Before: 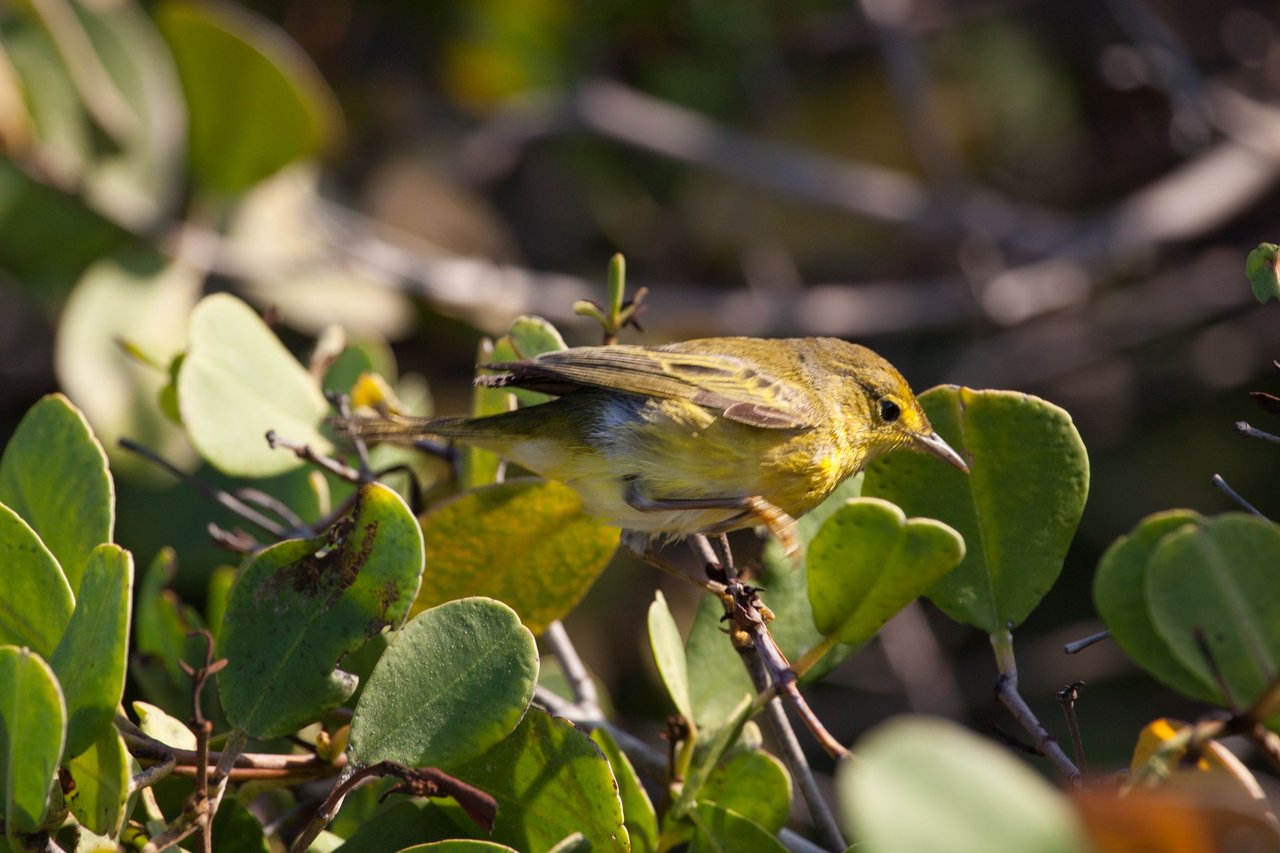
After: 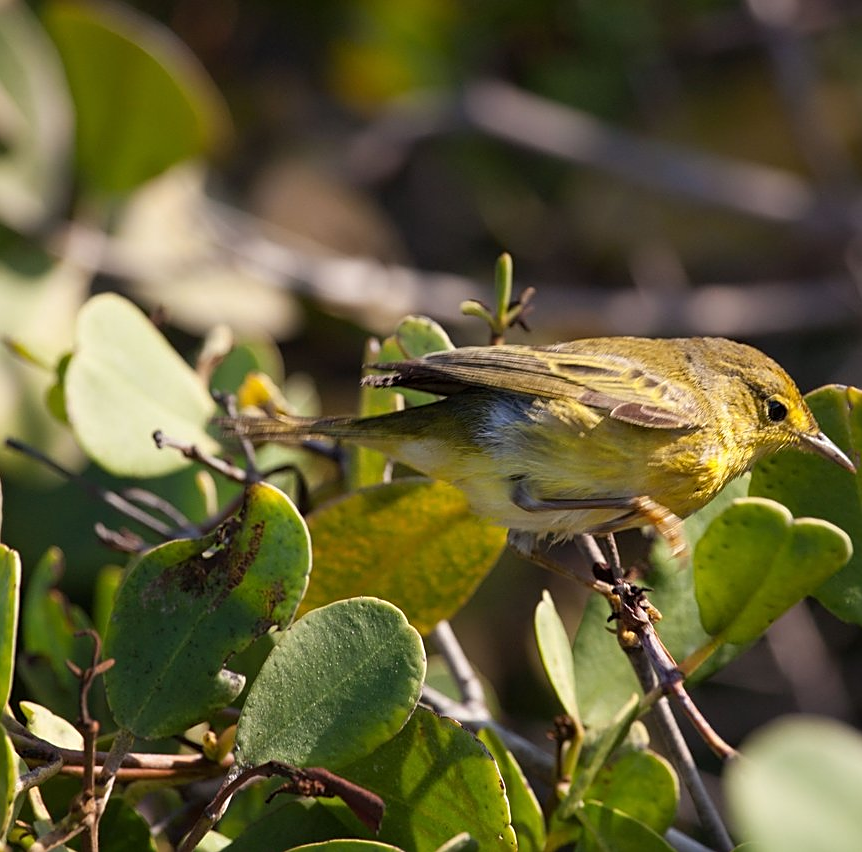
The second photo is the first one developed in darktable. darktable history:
crop and rotate: left 8.896%, right 23.682%
sharpen: on, module defaults
